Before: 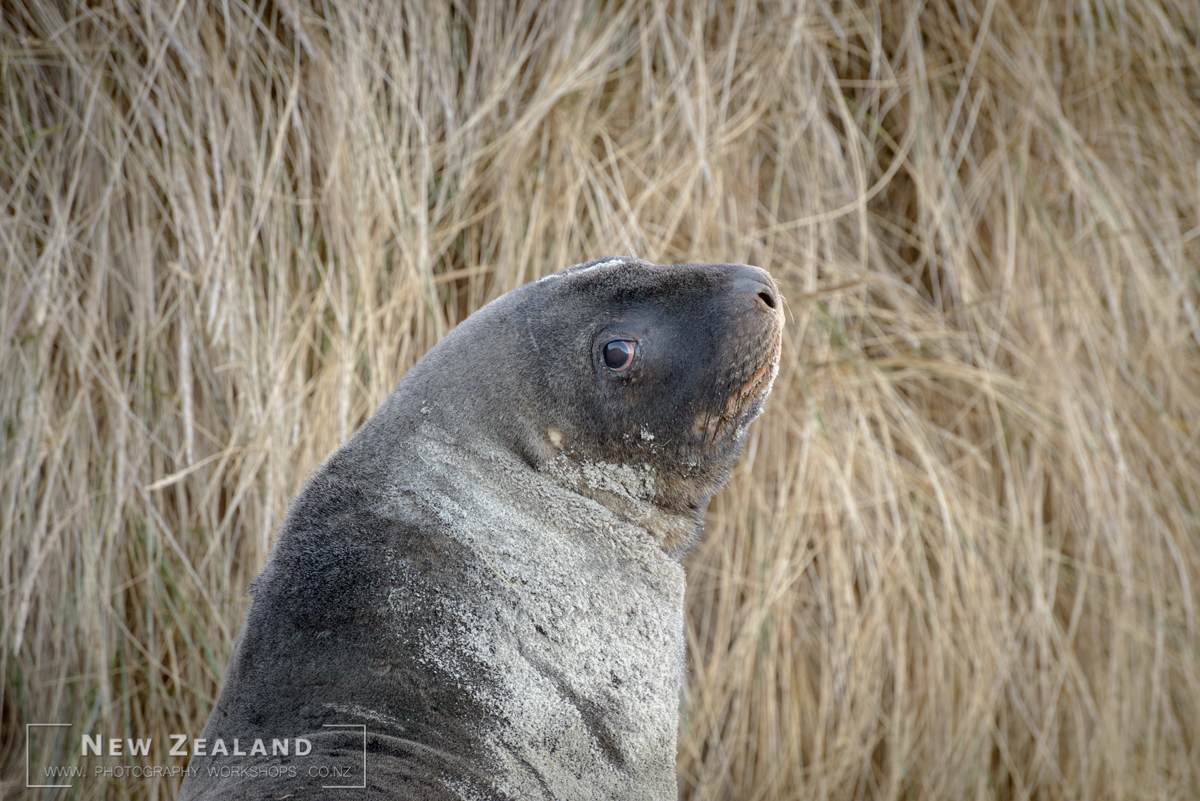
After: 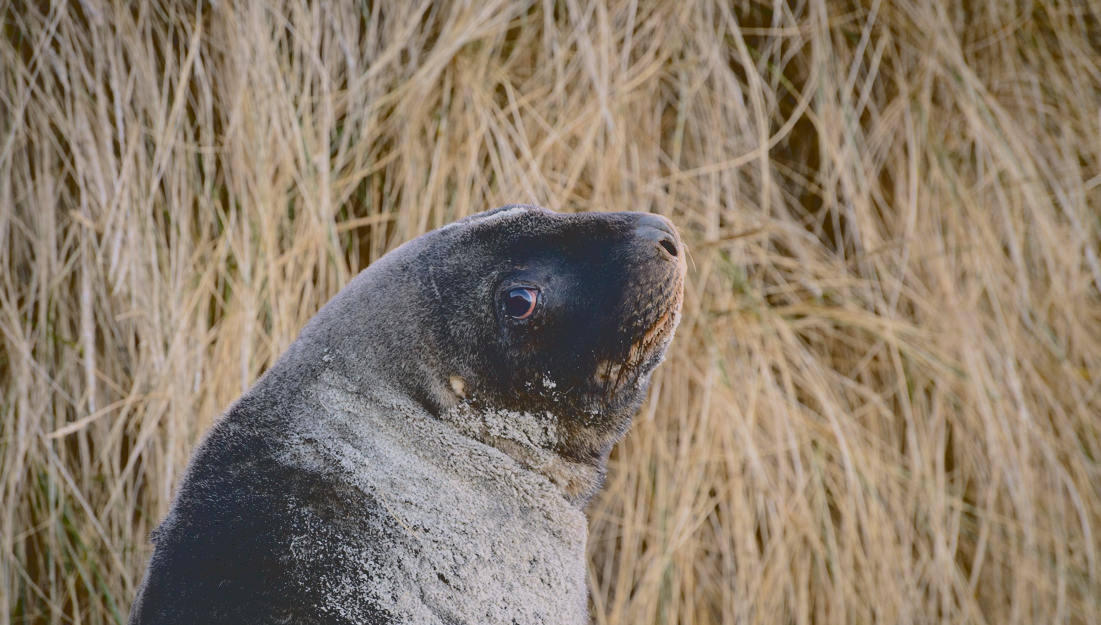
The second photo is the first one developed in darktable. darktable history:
exposure: black level correction 0, exposure 1.739 EV, compensate exposure bias true, compensate highlight preservation false
crop: left 8.249%, top 6.561%, bottom 15.364%
color balance rgb: highlights gain › chroma 1.443%, highlights gain › hue 312.05°, perceptual saturation grading › global saturation 42.402%, global vibrance 20%
tone curve: curves: ch0 [(0, 0) (0.003, 0.185) (0.011, 0.185) (0.025, 0.187) (0.044, 0.185) (0.069, 0.185) (0.1, 0.18) (0.136, 0.18) (0.177, 0.179) (0.224, 0.202) (0.277, 0.252) (0.335, 0.343) (0.399, 0.452) (0.468, 0.553) (0.543, 0.643) (0.623, 0.717) (0.709, 0.778) (0.801, 0.82) (0.898, 0.856) (1, 1)], color space Lab, independent channels, preserve colors none
